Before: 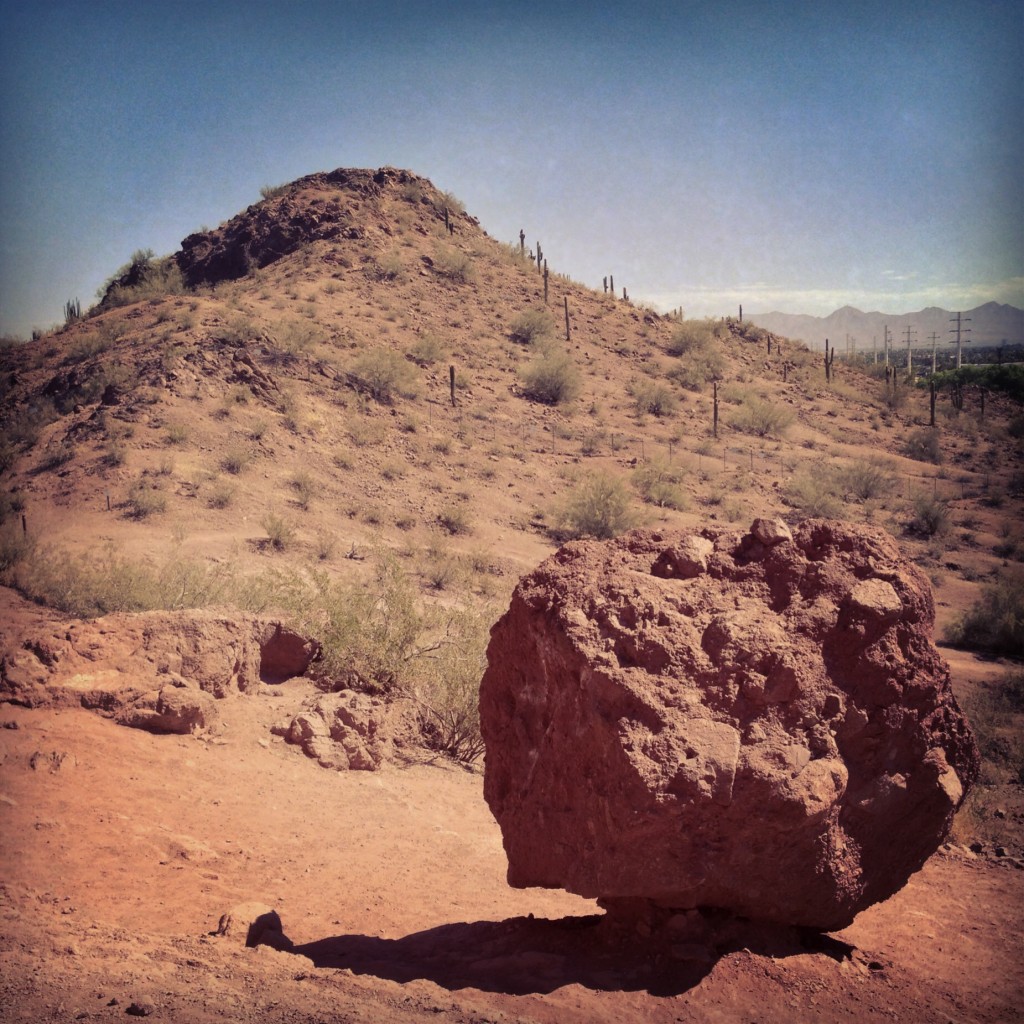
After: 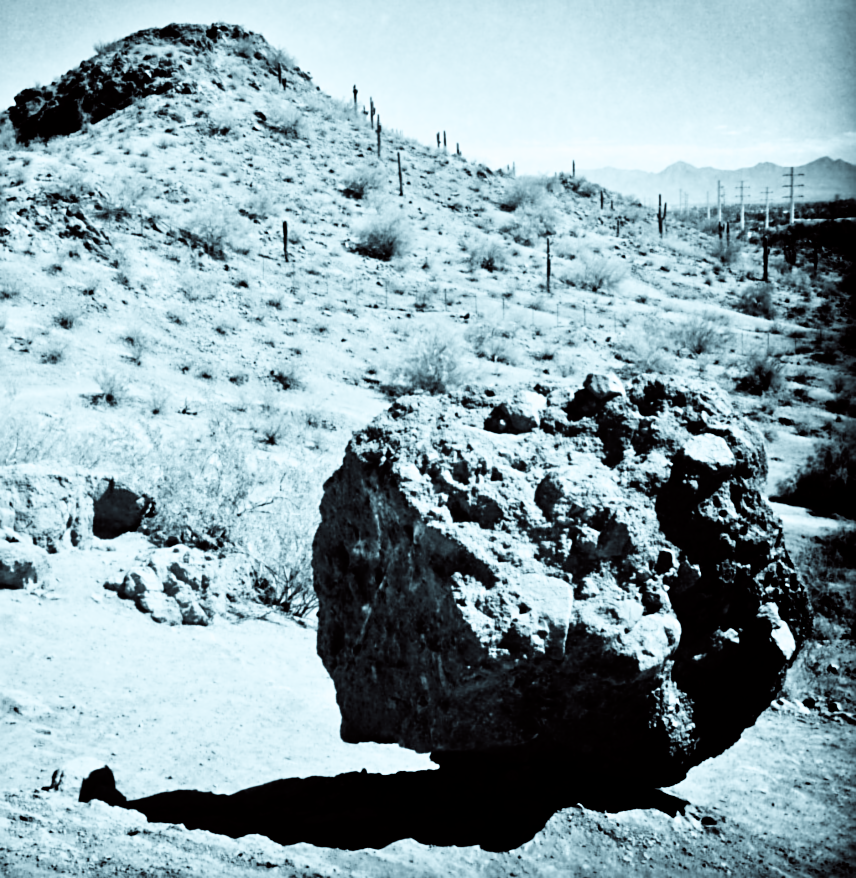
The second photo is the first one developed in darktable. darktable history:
white balance: red 0.982, blue 1.018
filmic rgb: black relative exposure -5 EV, white relative exposure 3.5 EV, hardness 3.19, contrast 1.2, highlights saturation mix -30%
tone equalizer: -7 EV 0.15 EV, -6 EV 0.6 EV, -5 EV 1.15 EV, -4 EV 1.33 EV, -3 EV 1.15 EV, -2 EV 0.6 EV, -1 EV 0.15 EV, mask exposure compensation -0.5 EV
crop: left 16.315%, top 14.246%
color balance rgb: shadows lift › luminance -7.7%, shadows lift › chroma 2.13%, shadows lift › hue 200.79°, power › luminance -7.77%, power › chroma 2.27%, power › hue 220.69°, highlights gain › luminance 15.15%, highlights gain › chroma 4%, highlights gain › hue 209.35°, global offset › luminance -0.21%, global offset › chroma 0.27%, perceptual saturation grading › global saturation 24.42%, perceptual saturation grading › highlights -24.42%, perceptual saturation grading › mid-tones 24.42%, perceptual saturation grading › shadows 40%, perceptual brilliance grading › global brilliance -5%, perceptual brilliance grading › highlights 24.42%, perceptual brilliance grading › mid-tones 7%, perceptual brilliance grading › shadows -5%
sharpen: on, module defaults
lowpass: radius 0.76, contrast 1.56, saturation 0, unbound 0
